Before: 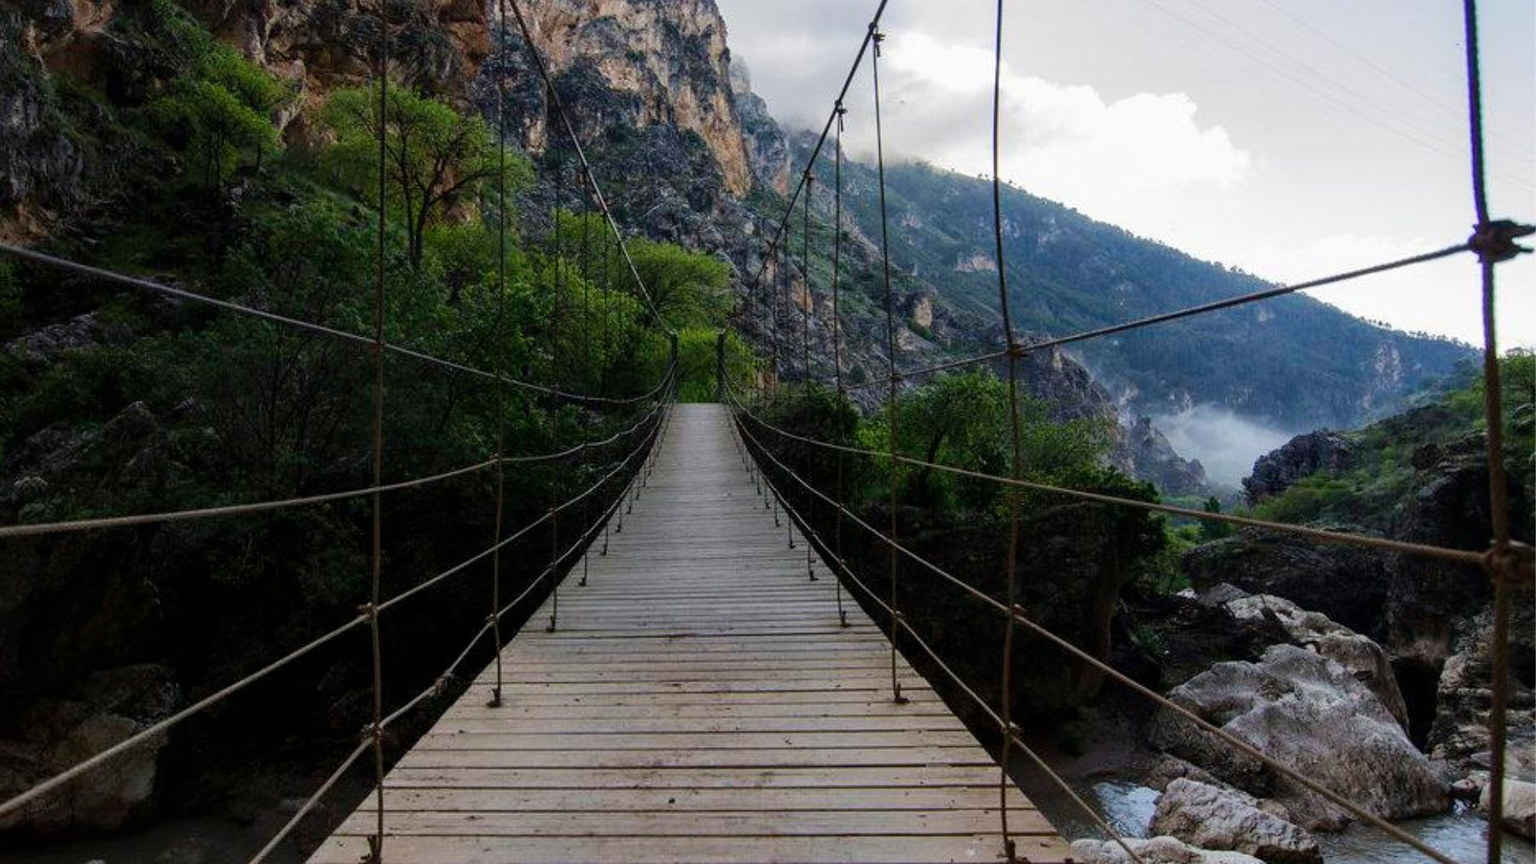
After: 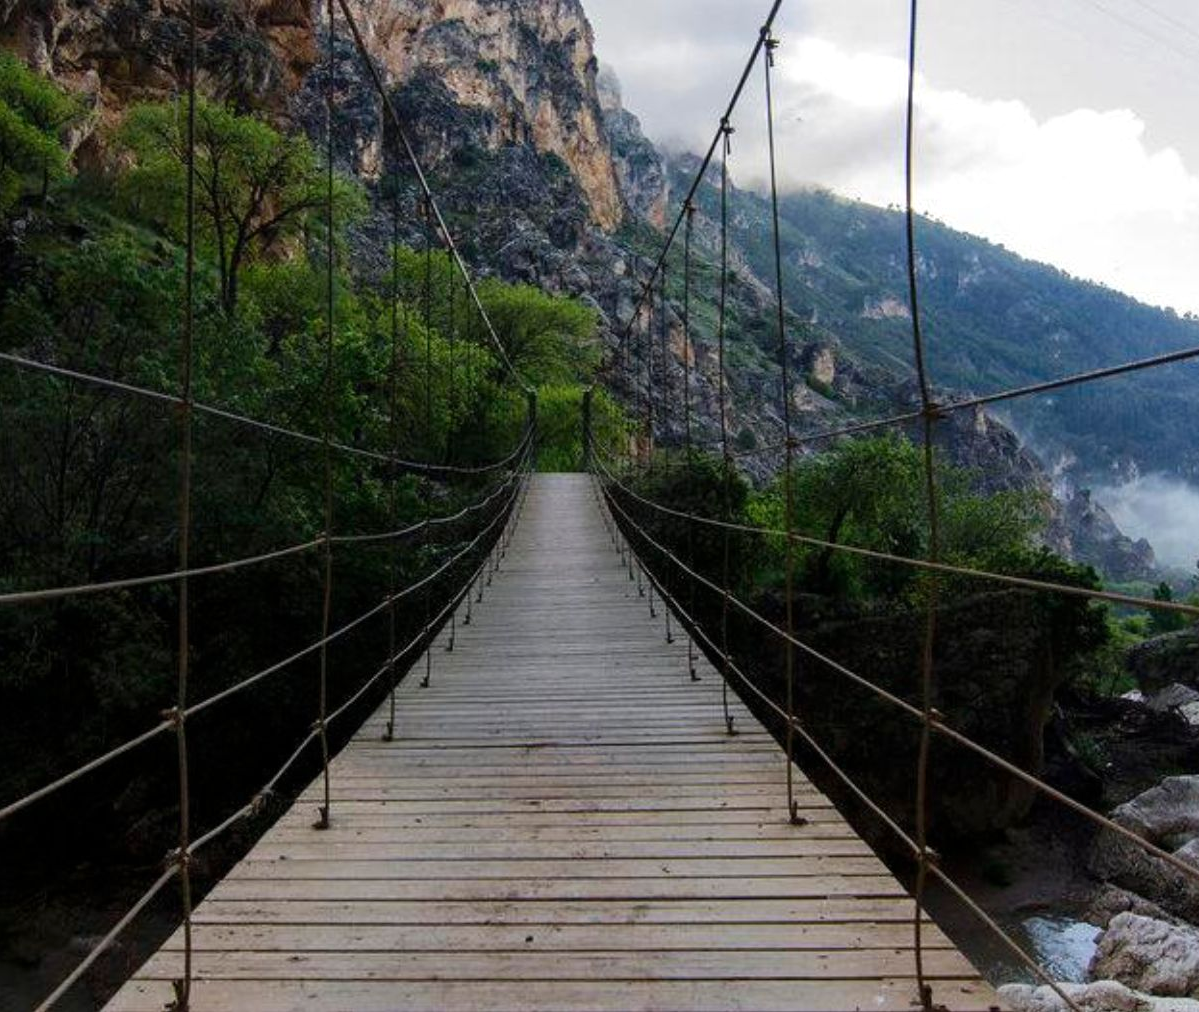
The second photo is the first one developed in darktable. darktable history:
exposure: exposure 0.081 EV, compensate highlight preservation false
crop and rotate: left 14.385%, right 18.948%
